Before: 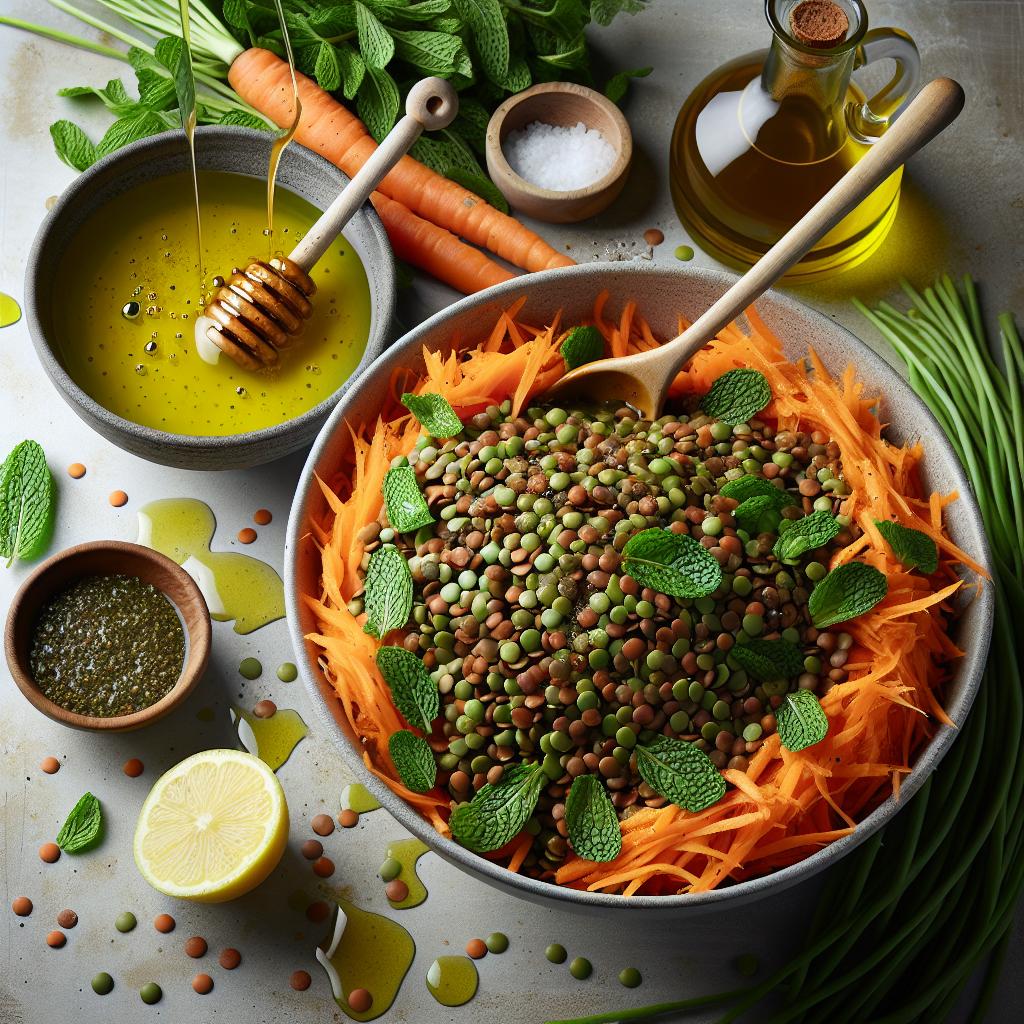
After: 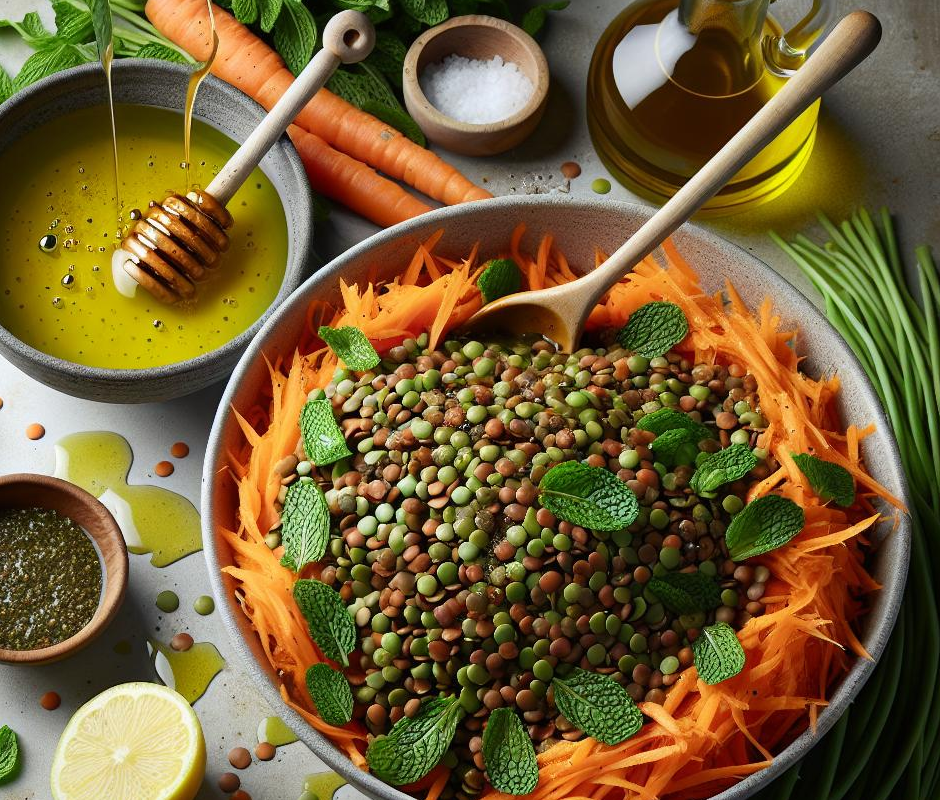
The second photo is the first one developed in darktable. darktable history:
crop: left 8.109%, top 6.599%, bottom 15.259%
